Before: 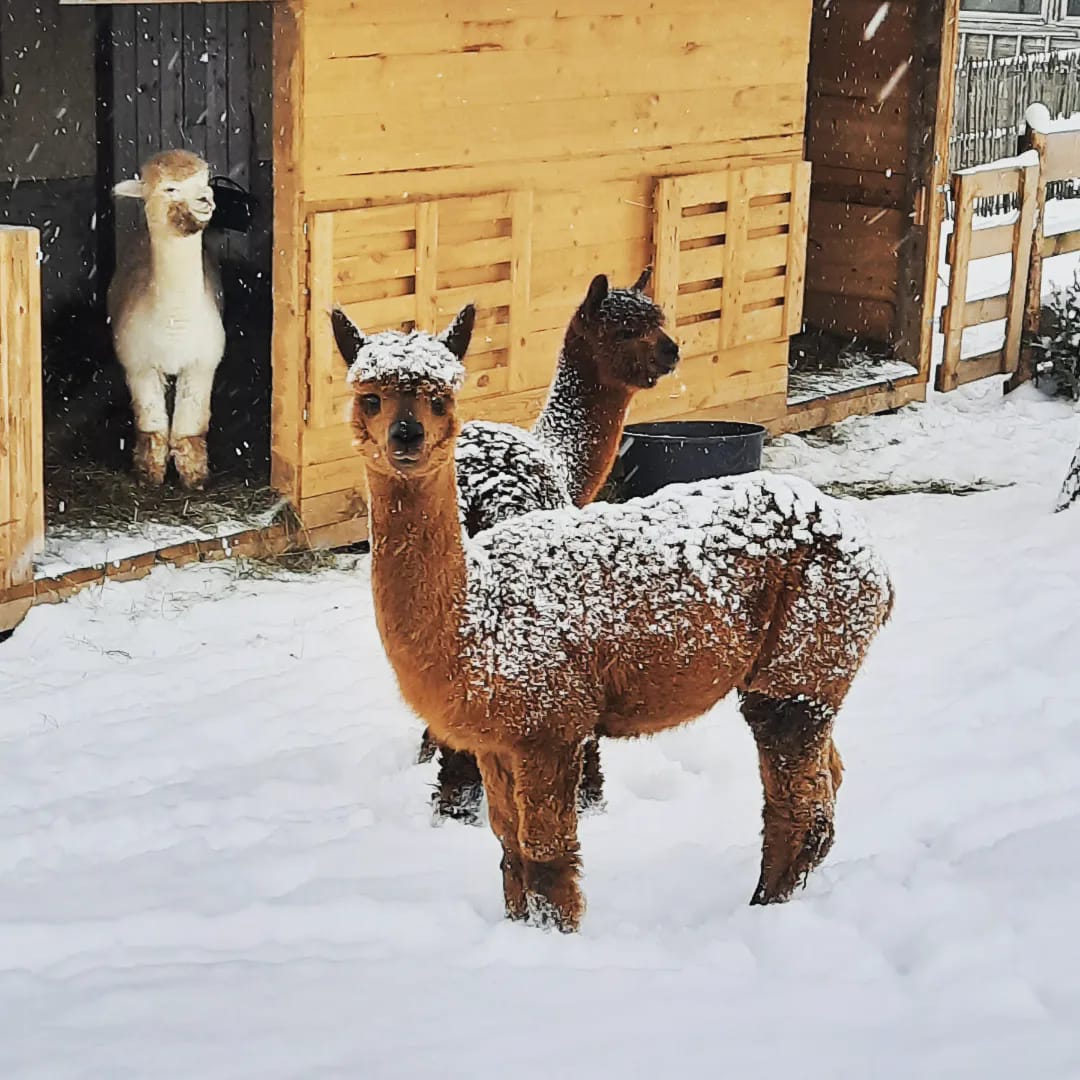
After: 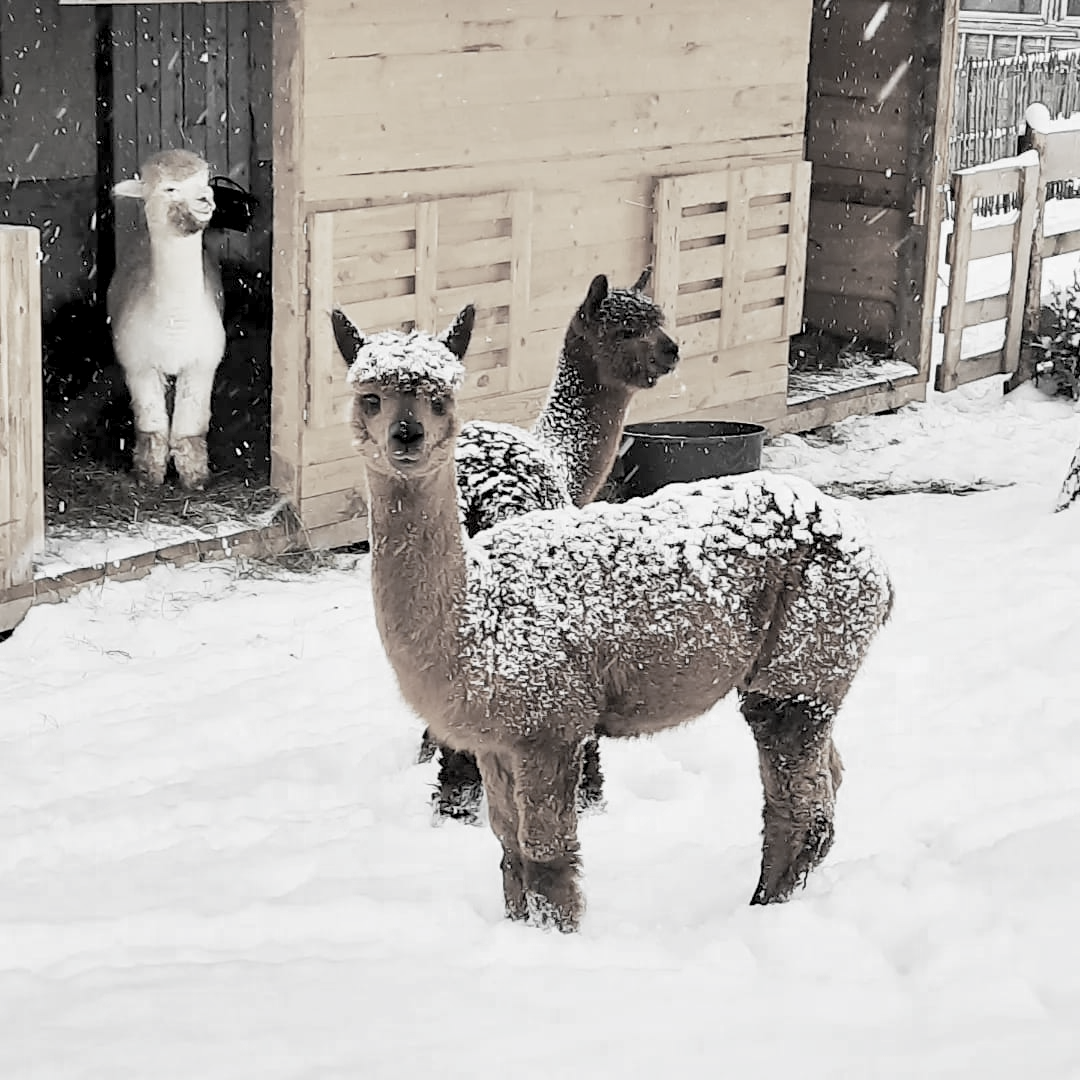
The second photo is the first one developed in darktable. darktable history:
color zones: curves: ch0 [(0, 0.613) (0.01, 0.613) (0.245, 0.448) (0.498, 0.529) (0.642, 0.665) (0.879, 0.777) (0.99, 0.613)]; ch1 [(0, 0.035) (0.121, 0.189) (0.259, 0.197) (0.415, 0.061) (0.589, 0.022) (0.732, 0.022) (0.857, 0.026) (0.991, 0.053)]
contrast brightness saturation: brightness 0.18, saturation -0.5
exposure: black level correction 0.007, exposure 0.093 EV, compensate highlight preservation false
